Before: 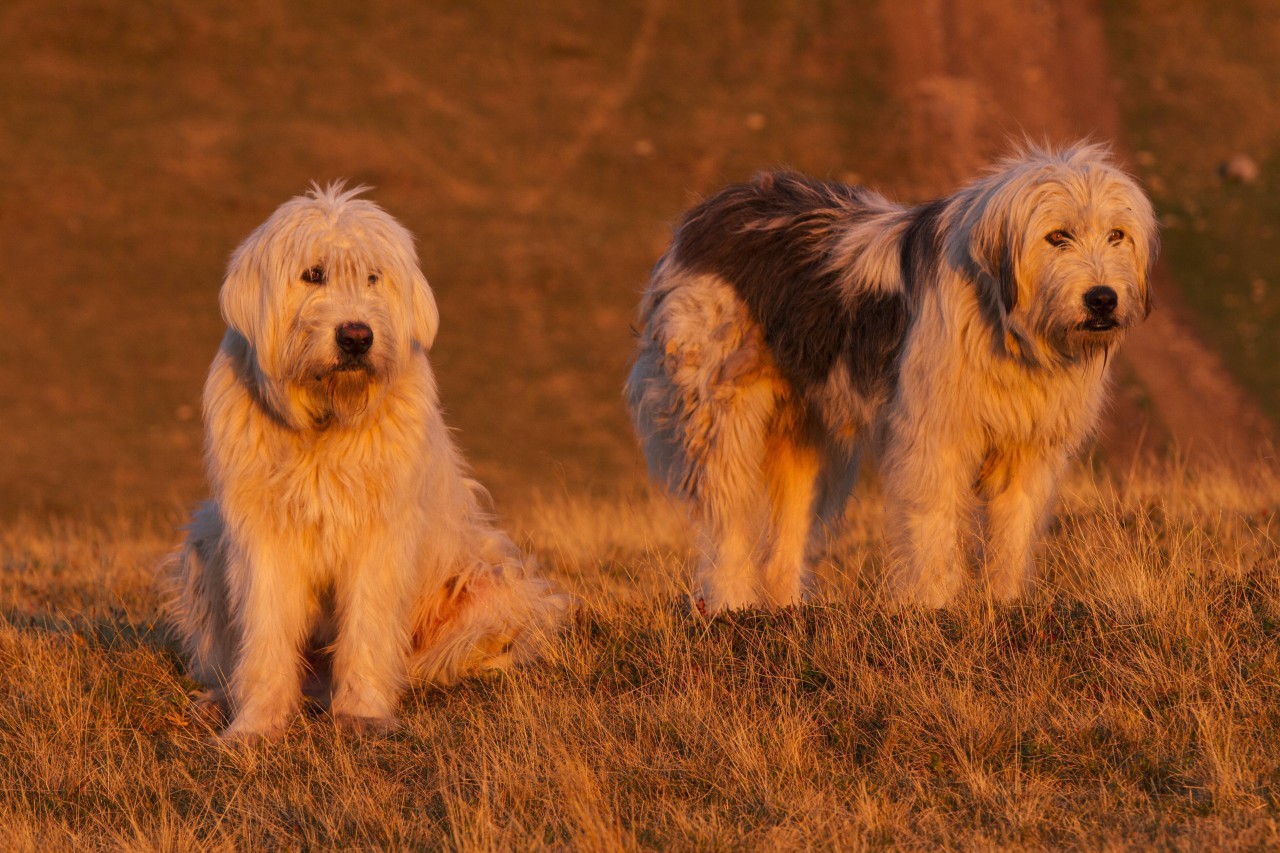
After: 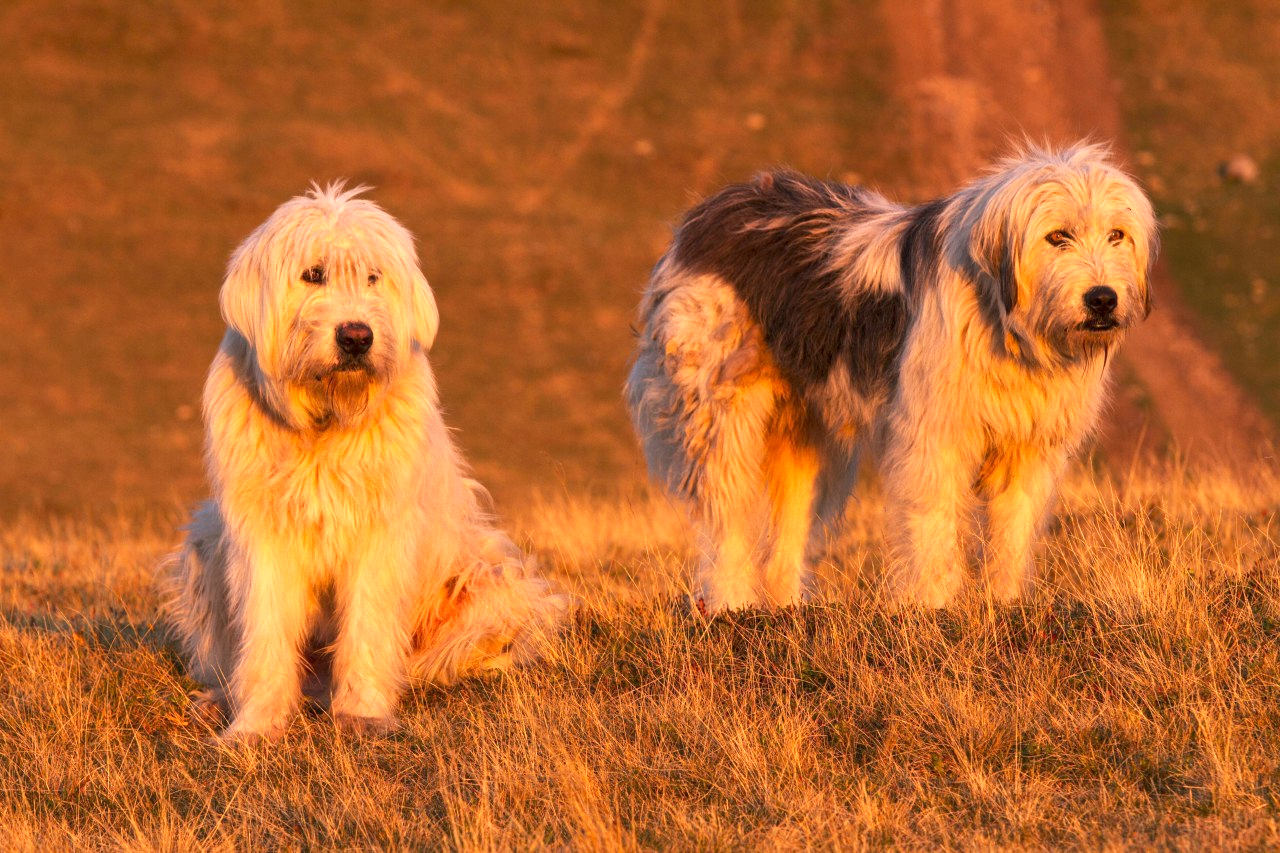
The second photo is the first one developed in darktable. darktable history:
exposure: black level correction 0.001, exposure 0.5 EV, compensate exposure bias true, compensate highlight preservation false
base curve: curves: ch0 [(0, 0) (0.688, 0.865) (1, 1)], preserve colors none
